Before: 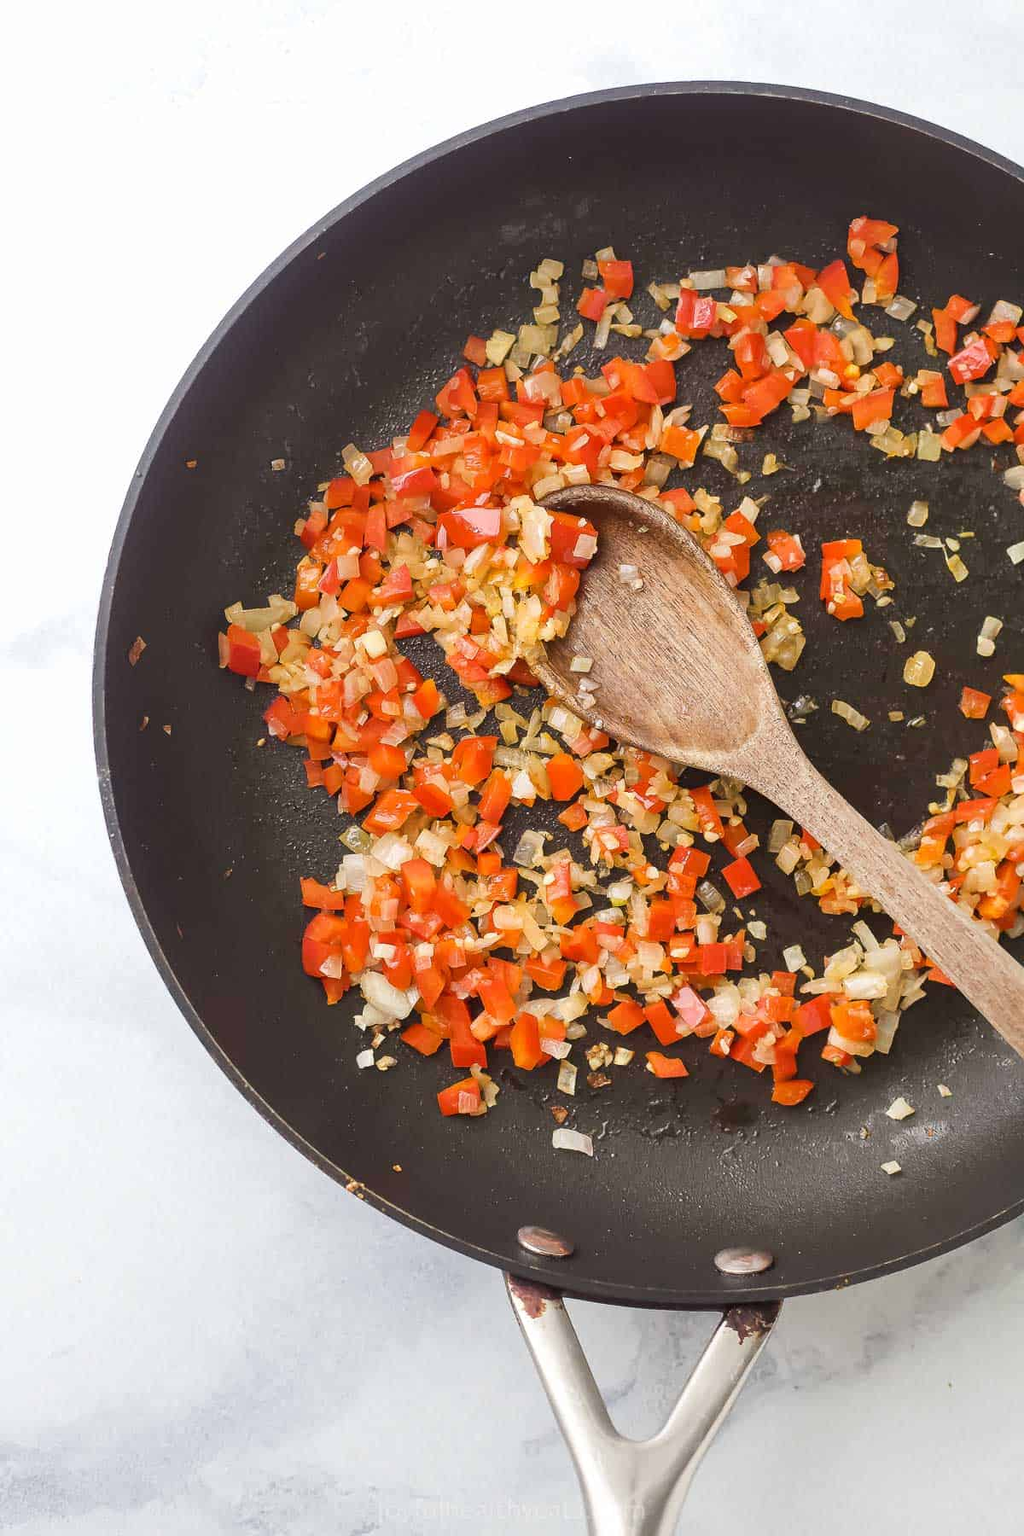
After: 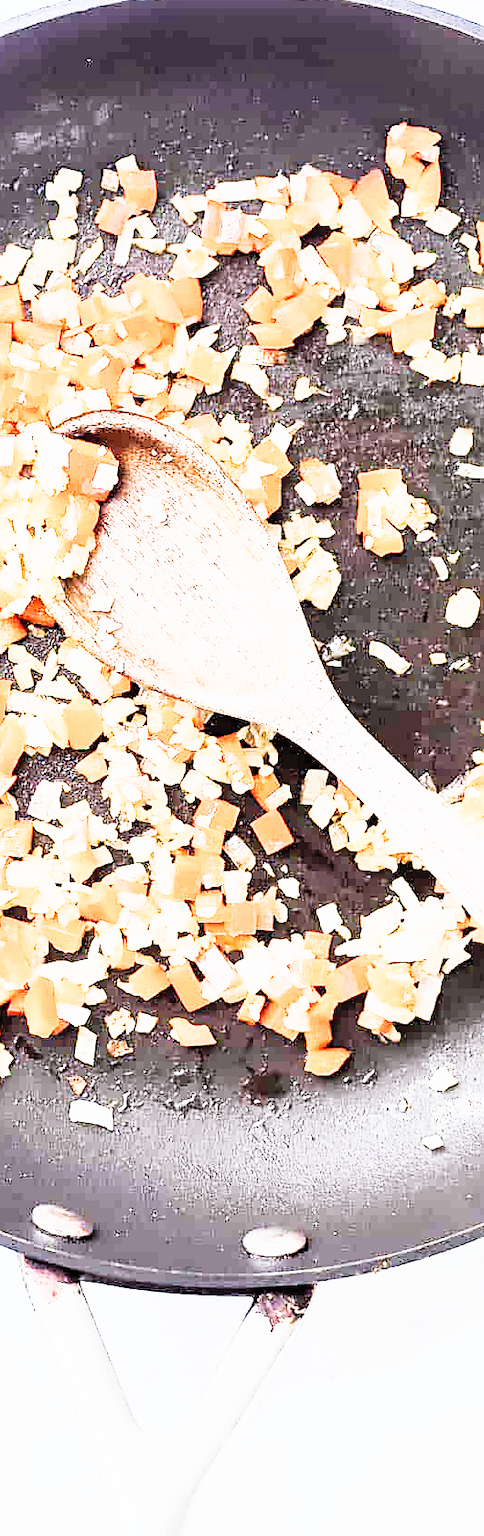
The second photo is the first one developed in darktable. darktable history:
sharpen: on, module defaults
exposure: black level correction 0, exposure 0.7 EV, compensate highlight preservation false
vibrance: vibrance 15%
color calibration: illuminant as shot in camera, x 0.37, y 0.382, temperature 4313.32 K
crop: left 47.628%, top 6.643%, right 7.874%
rgb curve: curves: ch0 [(0, 0) (0.21, 0.15) (0.24, 0.21) (0.5, 0.75) (0.75, 0.96) (0.89, 0.99) (1, 1)]; ch1 [(0, 0.02) (0.21, 0.13) (0.25, 0.2) (0.5, 0.67) (0.75, 0.9) (0.89, 0.97) (1, 1)]; ch2 [(0, 0.02) (0.21, 0.13) (0.25, 0.2) (0.5, 0.67) (0.75, 0.9) (0.89, 0.97) (1, 1)], compensate middle gray true
filmic rgb: middle gray luminance 12.74%, black relative exposure -10.13 EV, white relative exposure 3.47 EV, threshold 6 EV, target black luminance 0%, hardness 5.74, latitude 44.69%, contrast 1.221, highlights saturation mix 5%, shadows ↔ highlights balance 26.78%, add noise in highlights 0, preserve chrominance no, color science v3 (2019), use custom middle-gray values true, iterations of high-quality reconstruction 0, contrast in highlights soft, enable highlight reconstruction true
contrast brightness saturation: brightness 0.13
